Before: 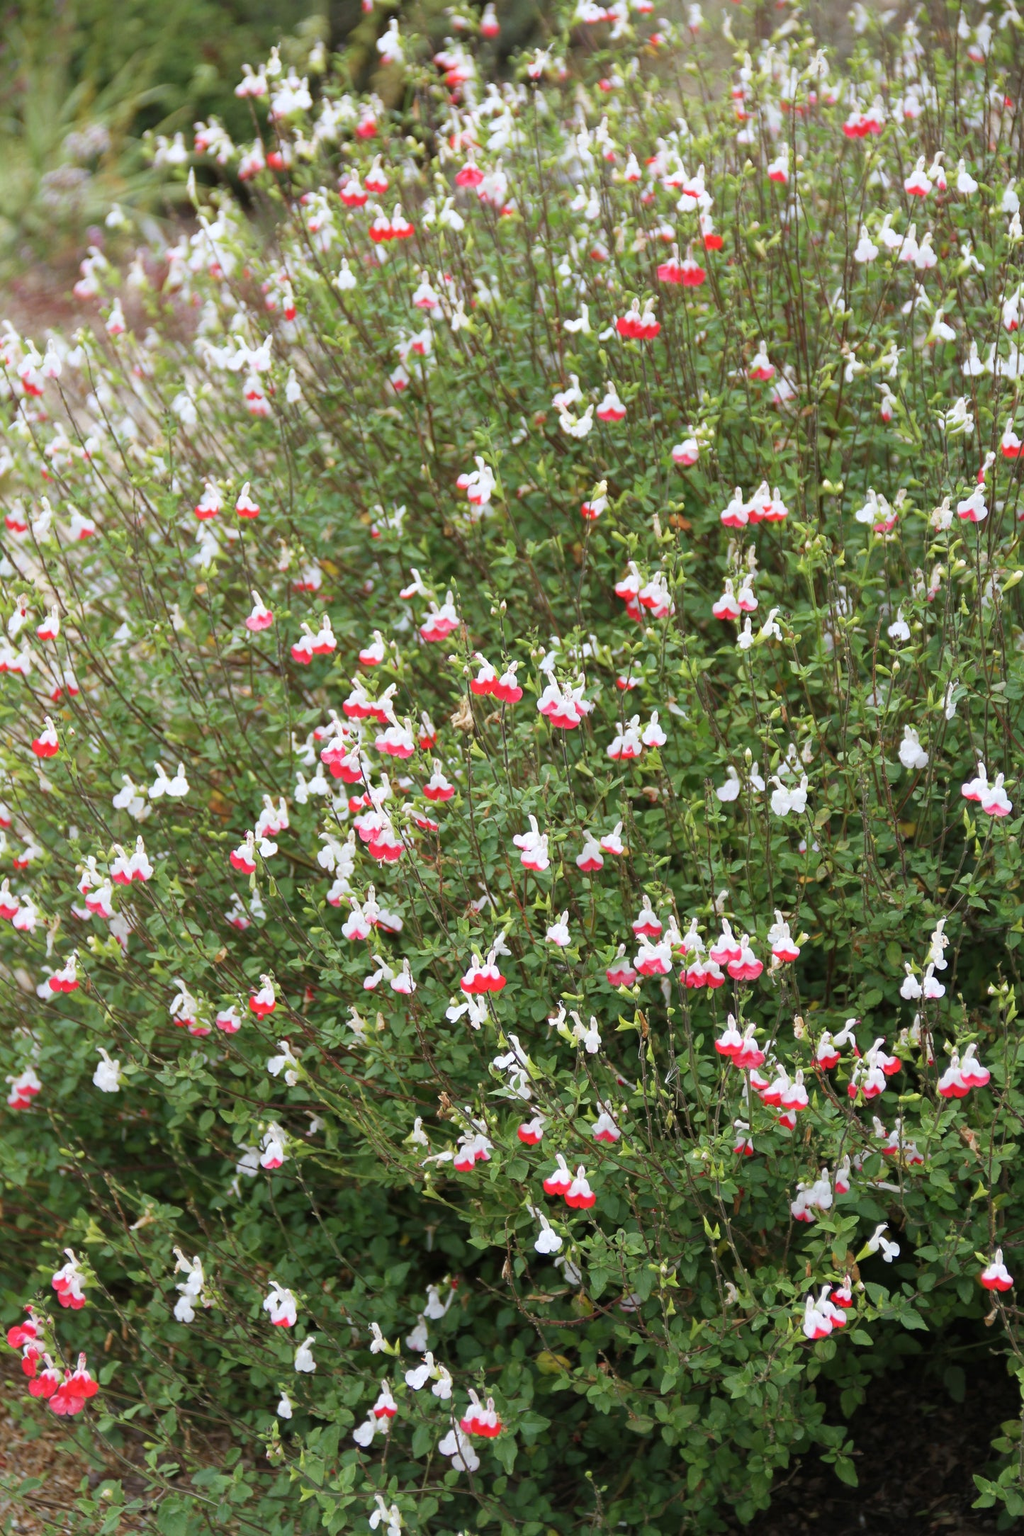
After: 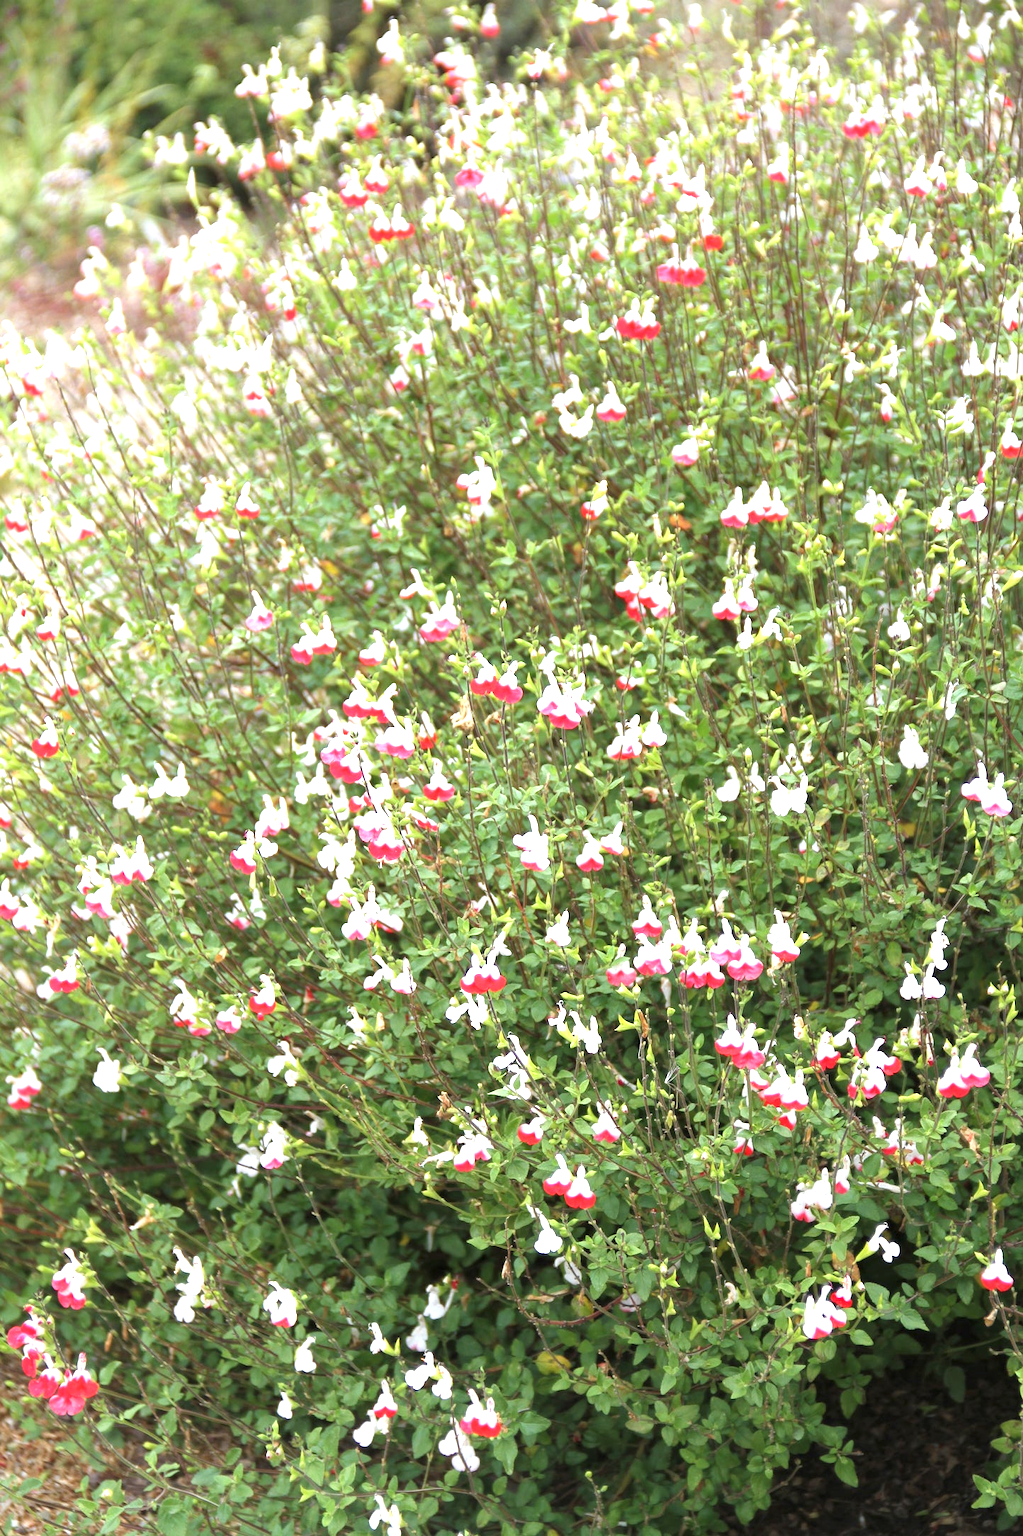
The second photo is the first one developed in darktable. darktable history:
exposure: exposure 1.092 EV, compensate exposure bias true, compensate highlight preservation false
